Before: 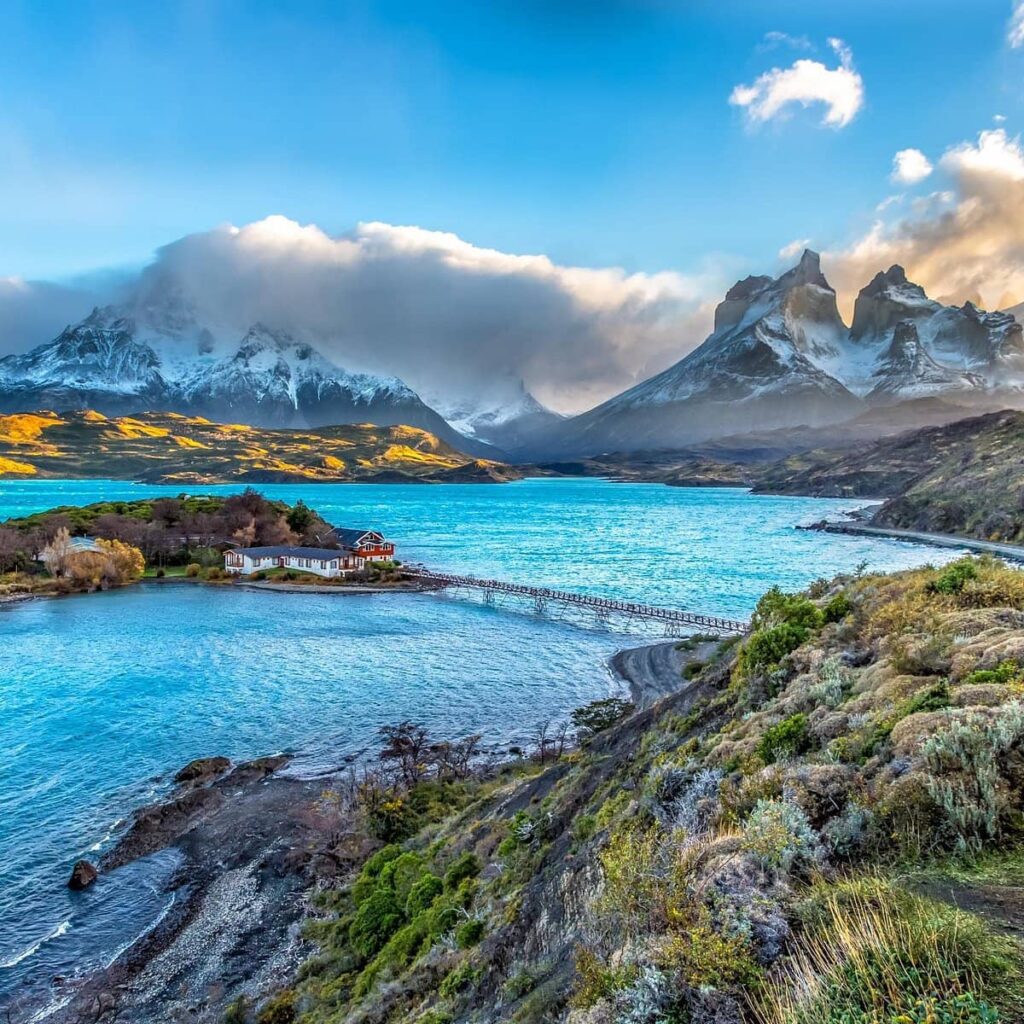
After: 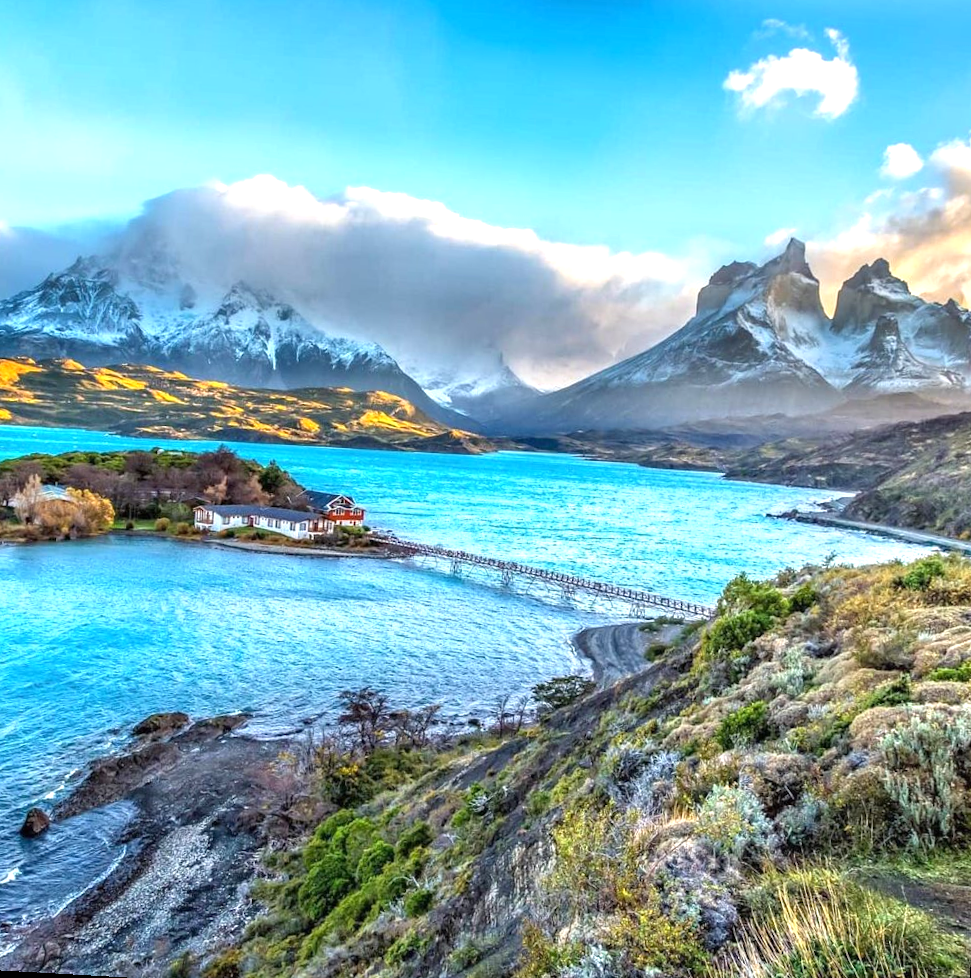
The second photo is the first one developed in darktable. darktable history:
exposure: black level correction 0, exposure 0.693 EV, compensate exposure bias true, compensate highlight preservation false
crop and rotate: angle -3.17°, left 5.208%, top 5.183%, right 4.777%, bottom 4.161%
